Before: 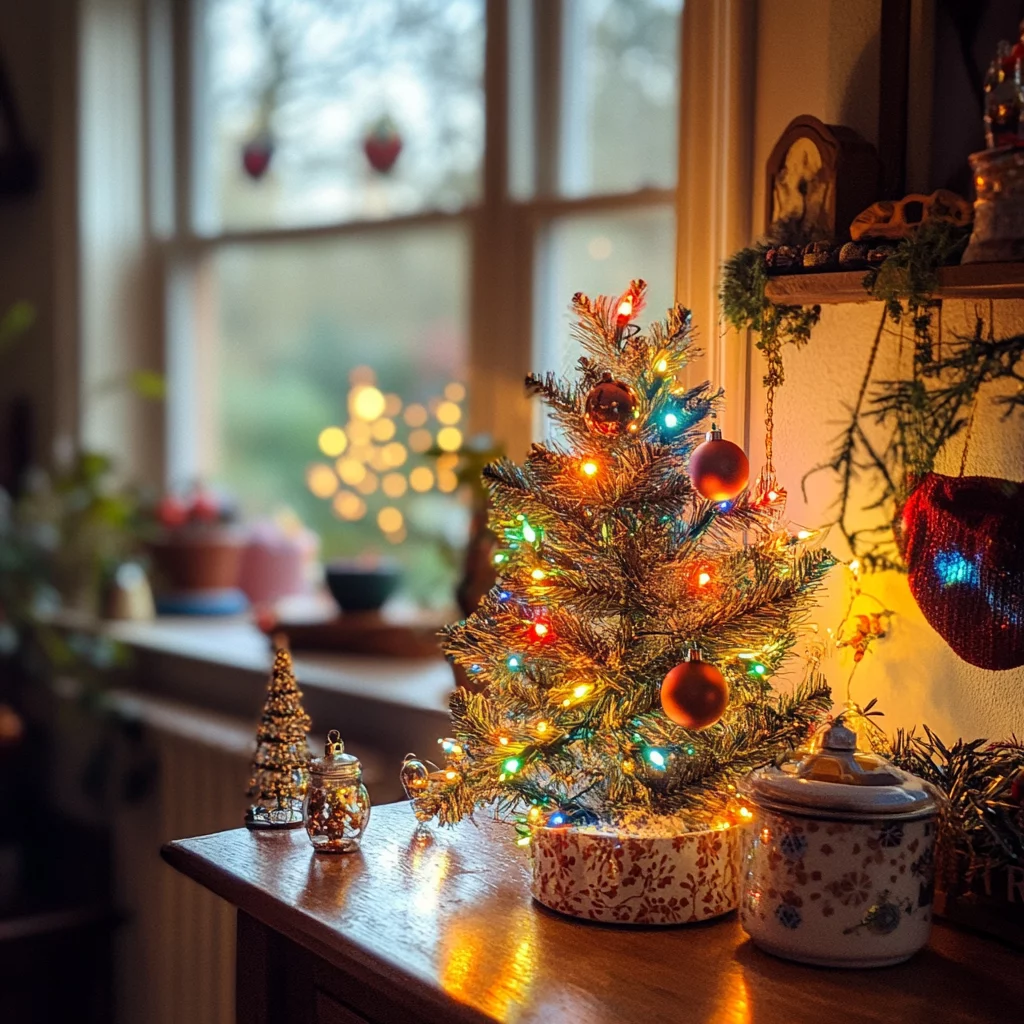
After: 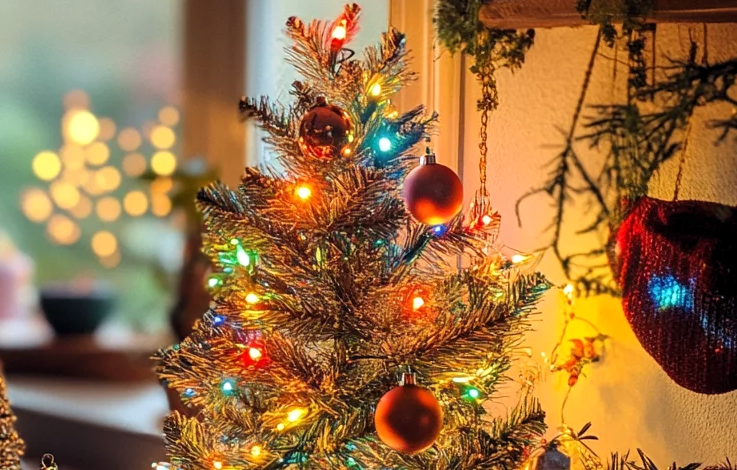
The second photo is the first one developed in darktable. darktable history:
crop and rotate: left 27.938%, top 27.046%, bottom 27.046%
levels: levels [0.016, 0.492, 0.969]
